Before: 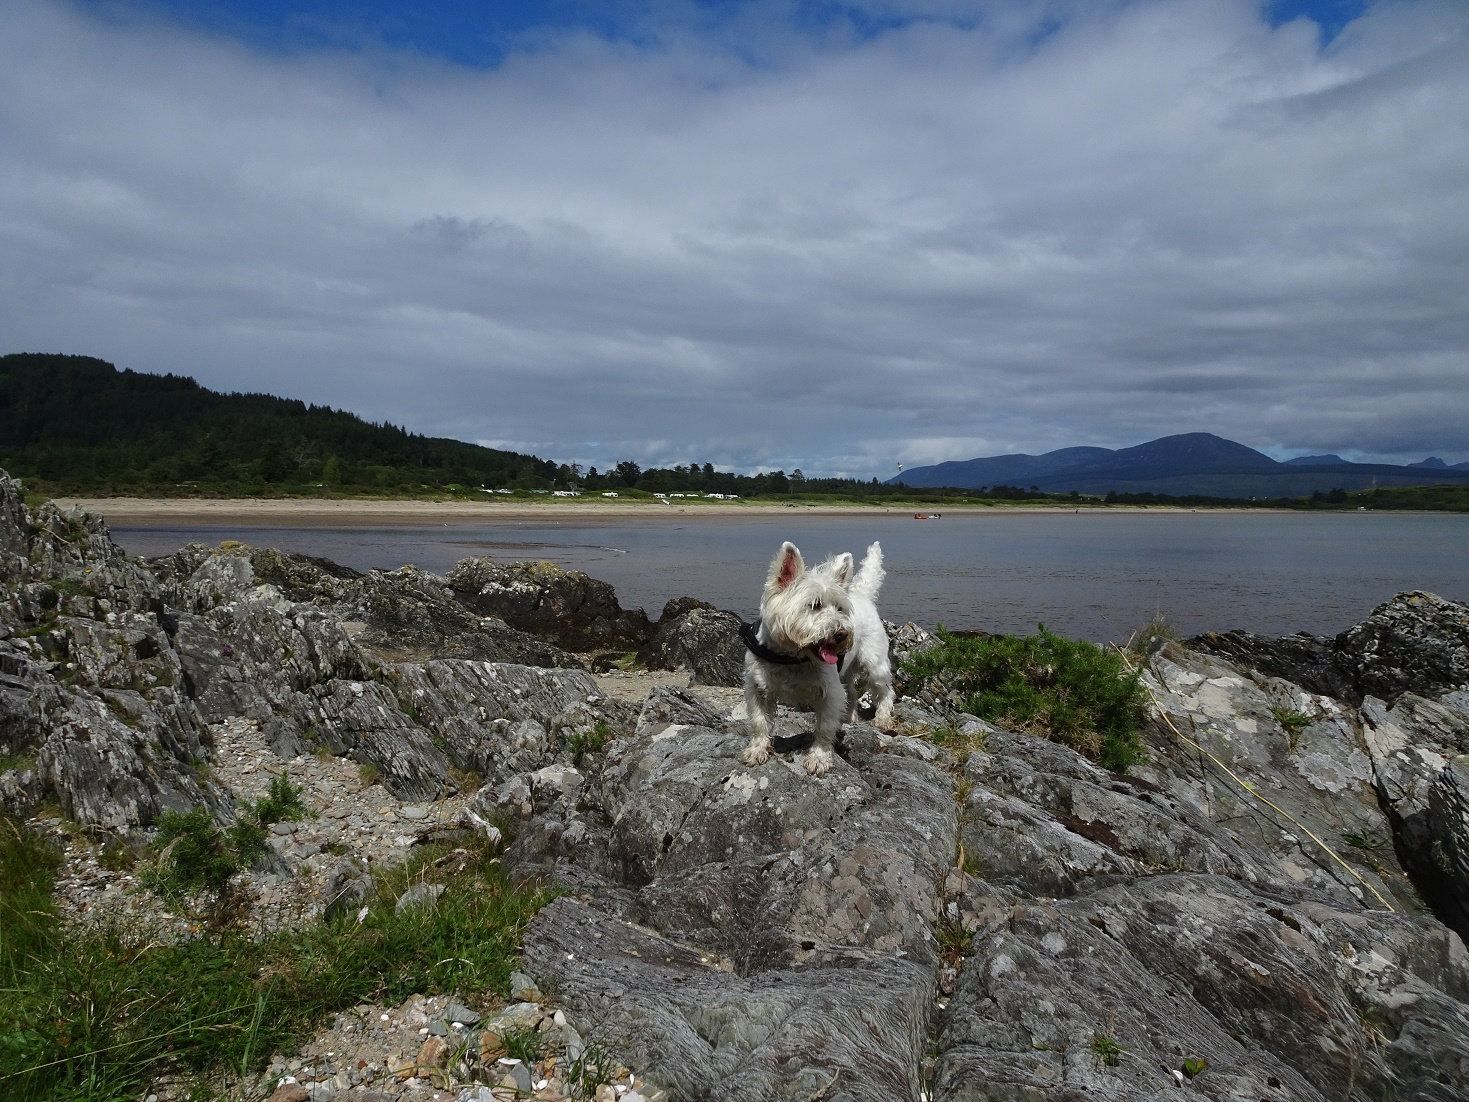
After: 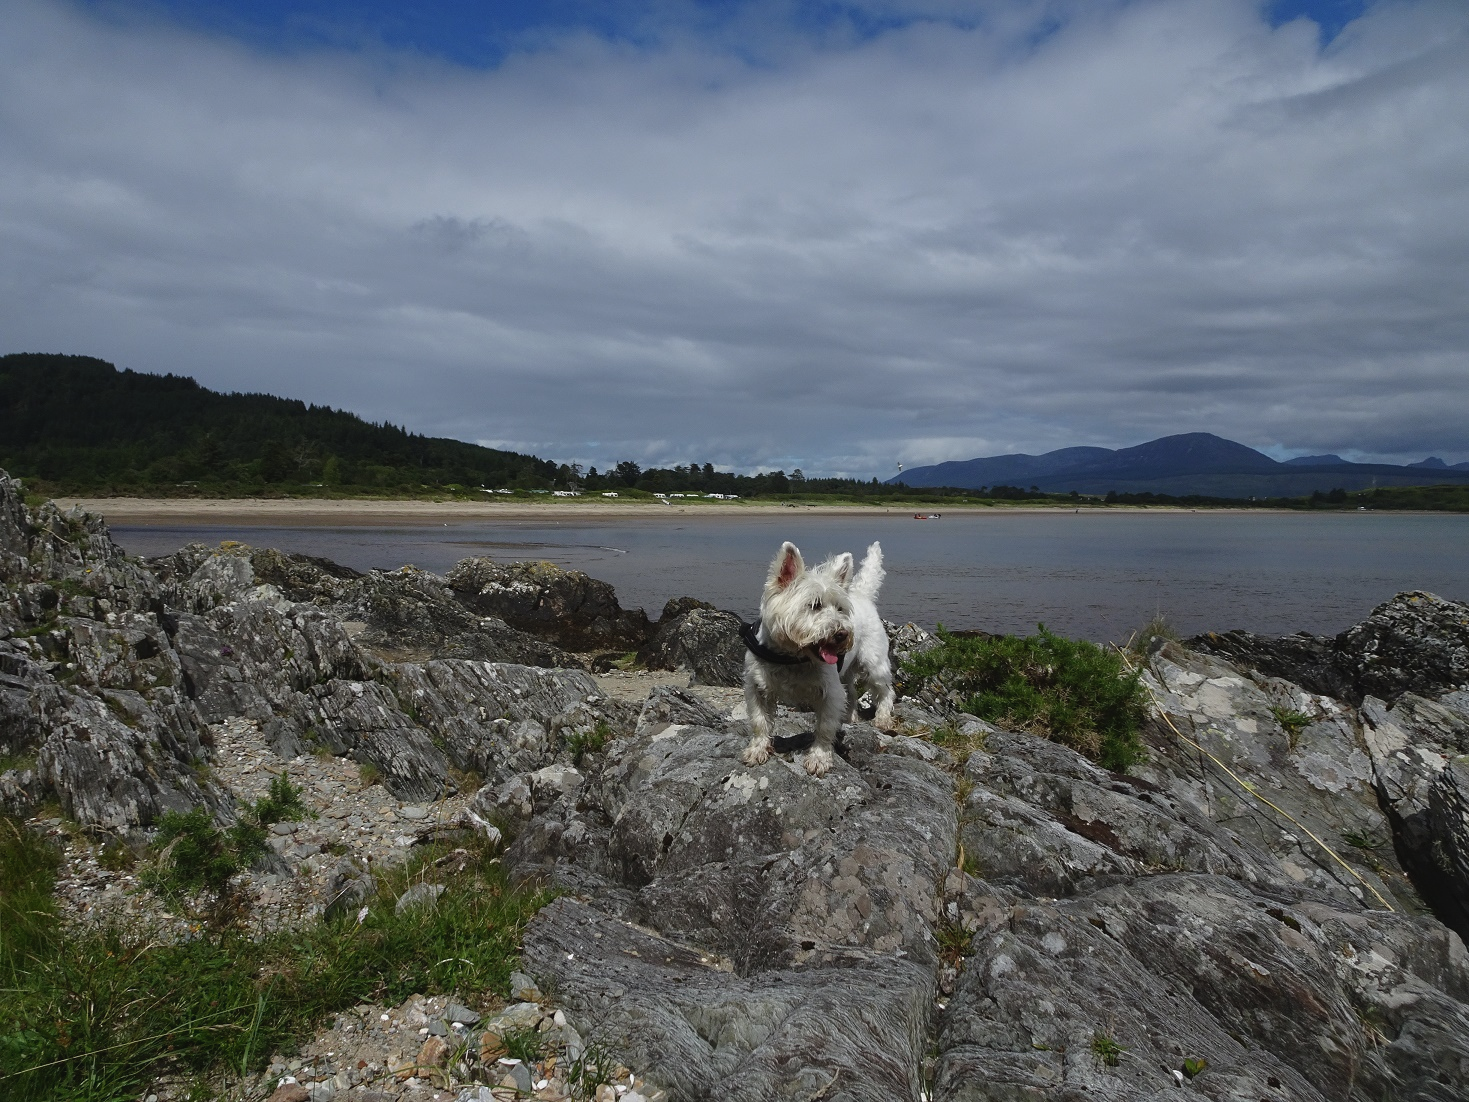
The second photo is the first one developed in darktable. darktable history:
contrast brightness saturation: contrast -0.07, brightness -0.035, saturation -0.111
